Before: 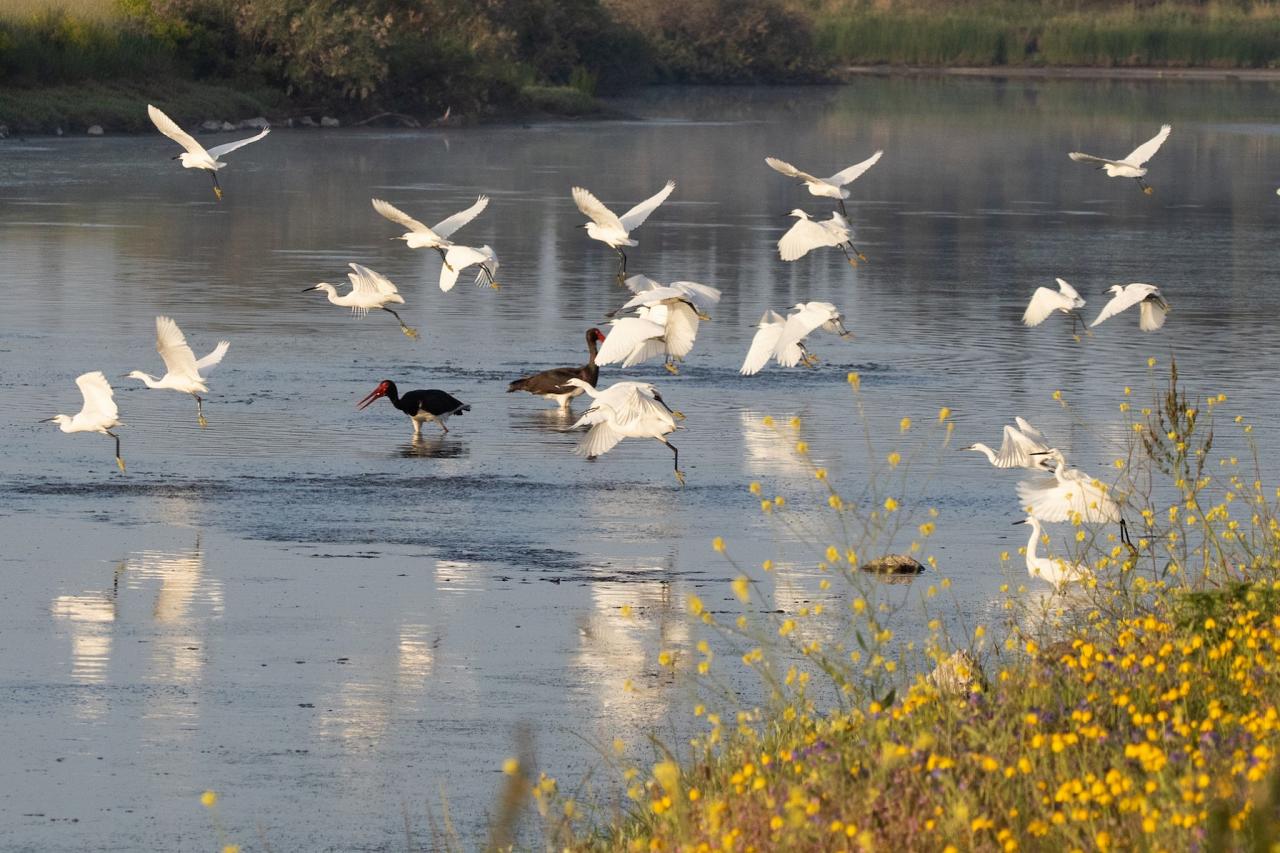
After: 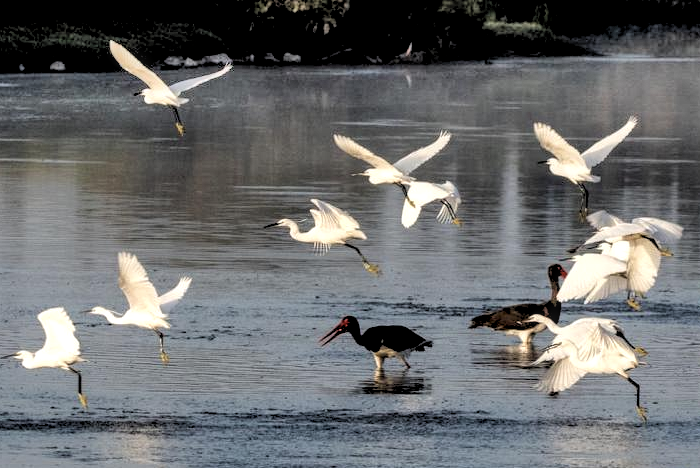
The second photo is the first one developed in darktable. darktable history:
crop and rotate: left 3.047%, top 7.509%, right 42.236%, bottom 37.598%
local contrast: detail 130%
rgb levels: levels [[0.034, 0.472, 0.904], [0, 0.5, 1], [0, 0.5, 1]]
shadows and highlights: shadows 60, highlights -60.23, soften with gaussian
